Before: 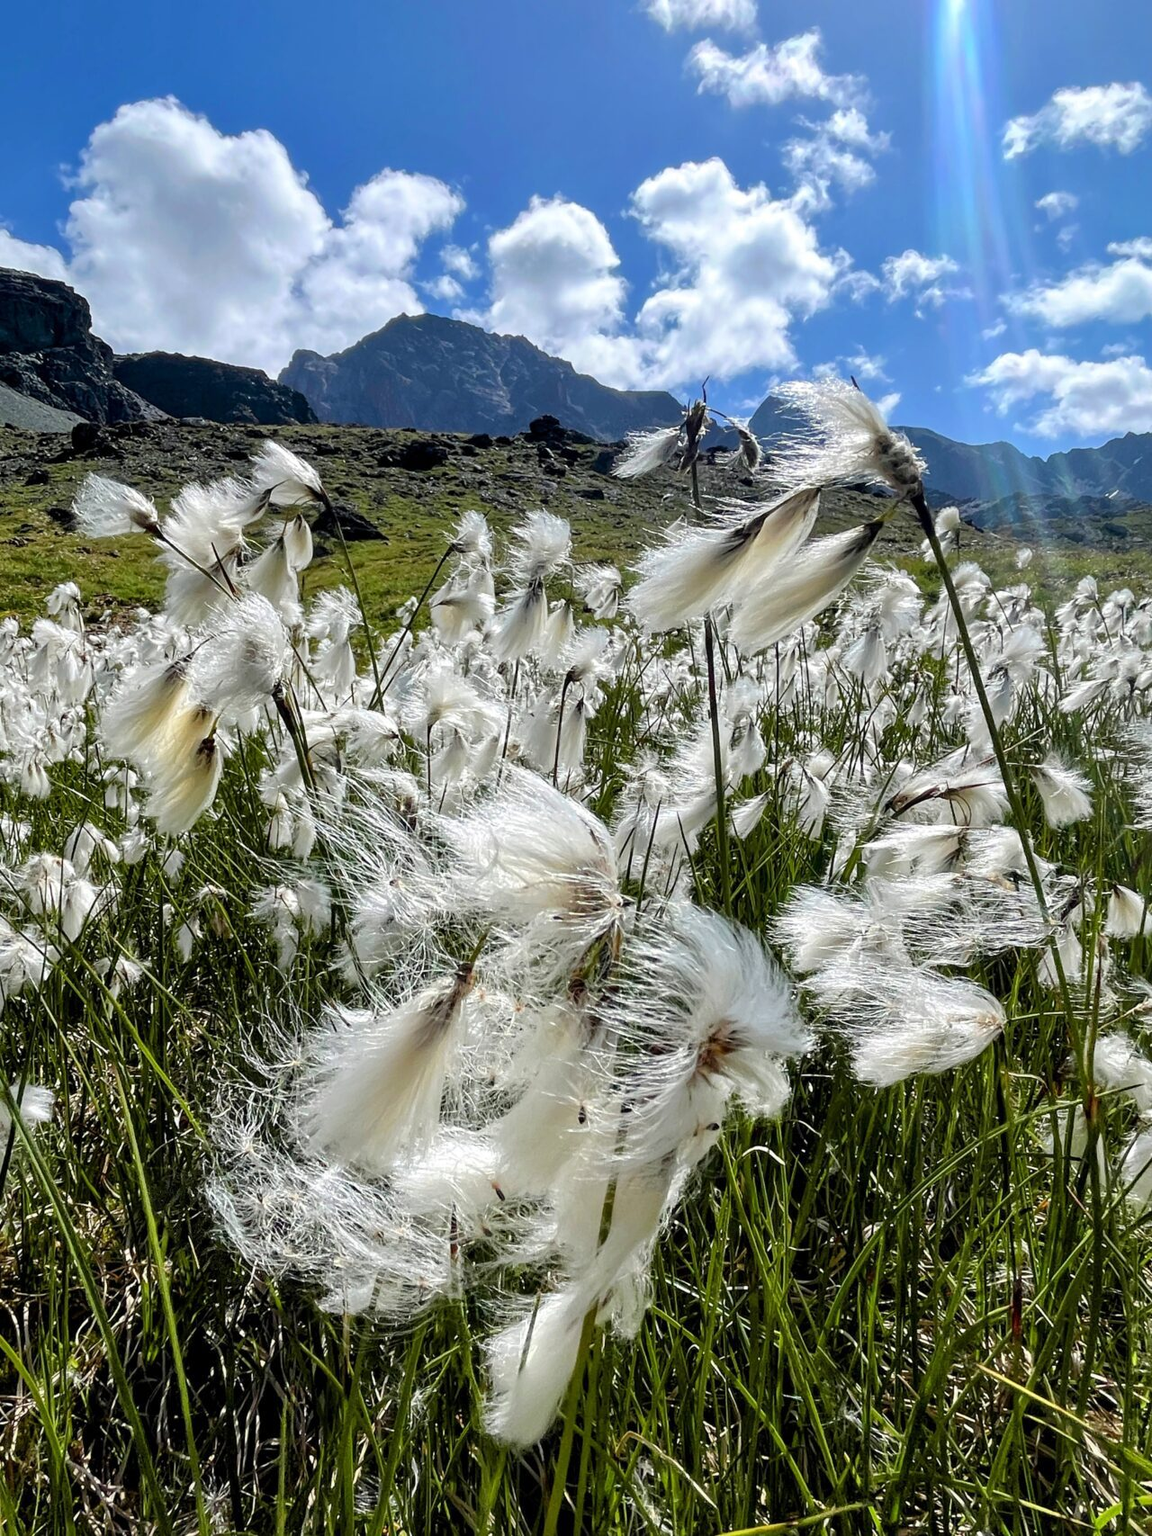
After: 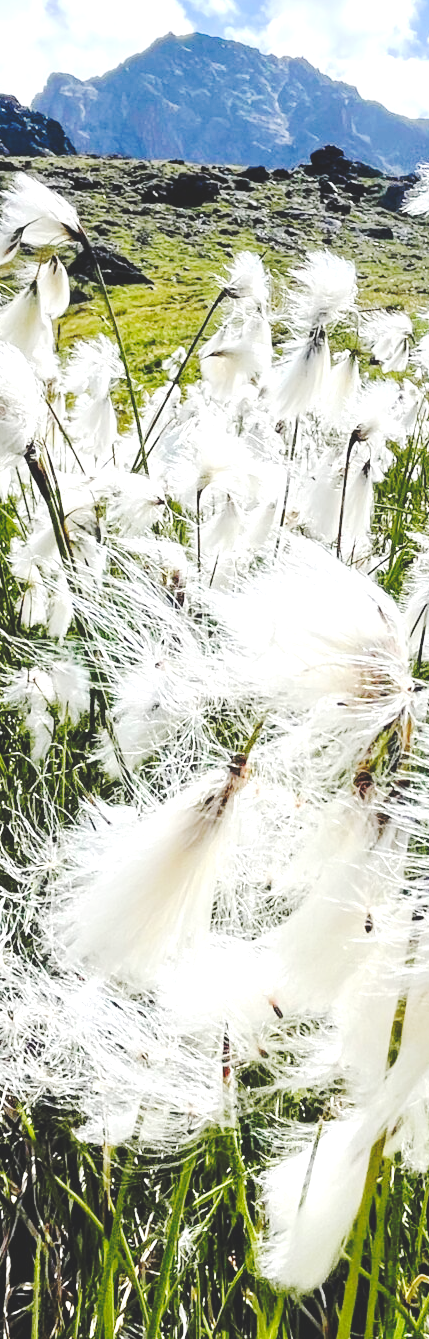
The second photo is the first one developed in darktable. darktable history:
tone curve: curves: ch0 [(0, 0) (0.003, 0.012) (0.011, 0.015) (0.025, 0.023) (0.044, 0.036) (0.069, 0.047) (0.1, 0.062) (0.136, 0.1) (0.177, 0.15) (0.224, 0.219) (0.277, 0.3) (0.335, 0.401) (0.399, 0.49) (0.468, 0.569) (0.543, 0.641) (0.623, 0.73) (0.709, 0.806) (0.801, 0.88) (0.898, 0.939) (1, 1)], preserve colors none
white balance: red 1, blue 1
crop and rotate: left 21.77%, top 18.528%, right 44.676%, bottom 2.997%
exposure: black level correction 0, exposure 0.95 EV, compensate exposure bias true, compensate highlight preservation false
base curve: curves: ch0 [(0, 0.024) (0.055, 0.065) (0.121, 0.166) (0.236, 0.319) (0.693, 0.726) (1, 1)], preserve colors none
